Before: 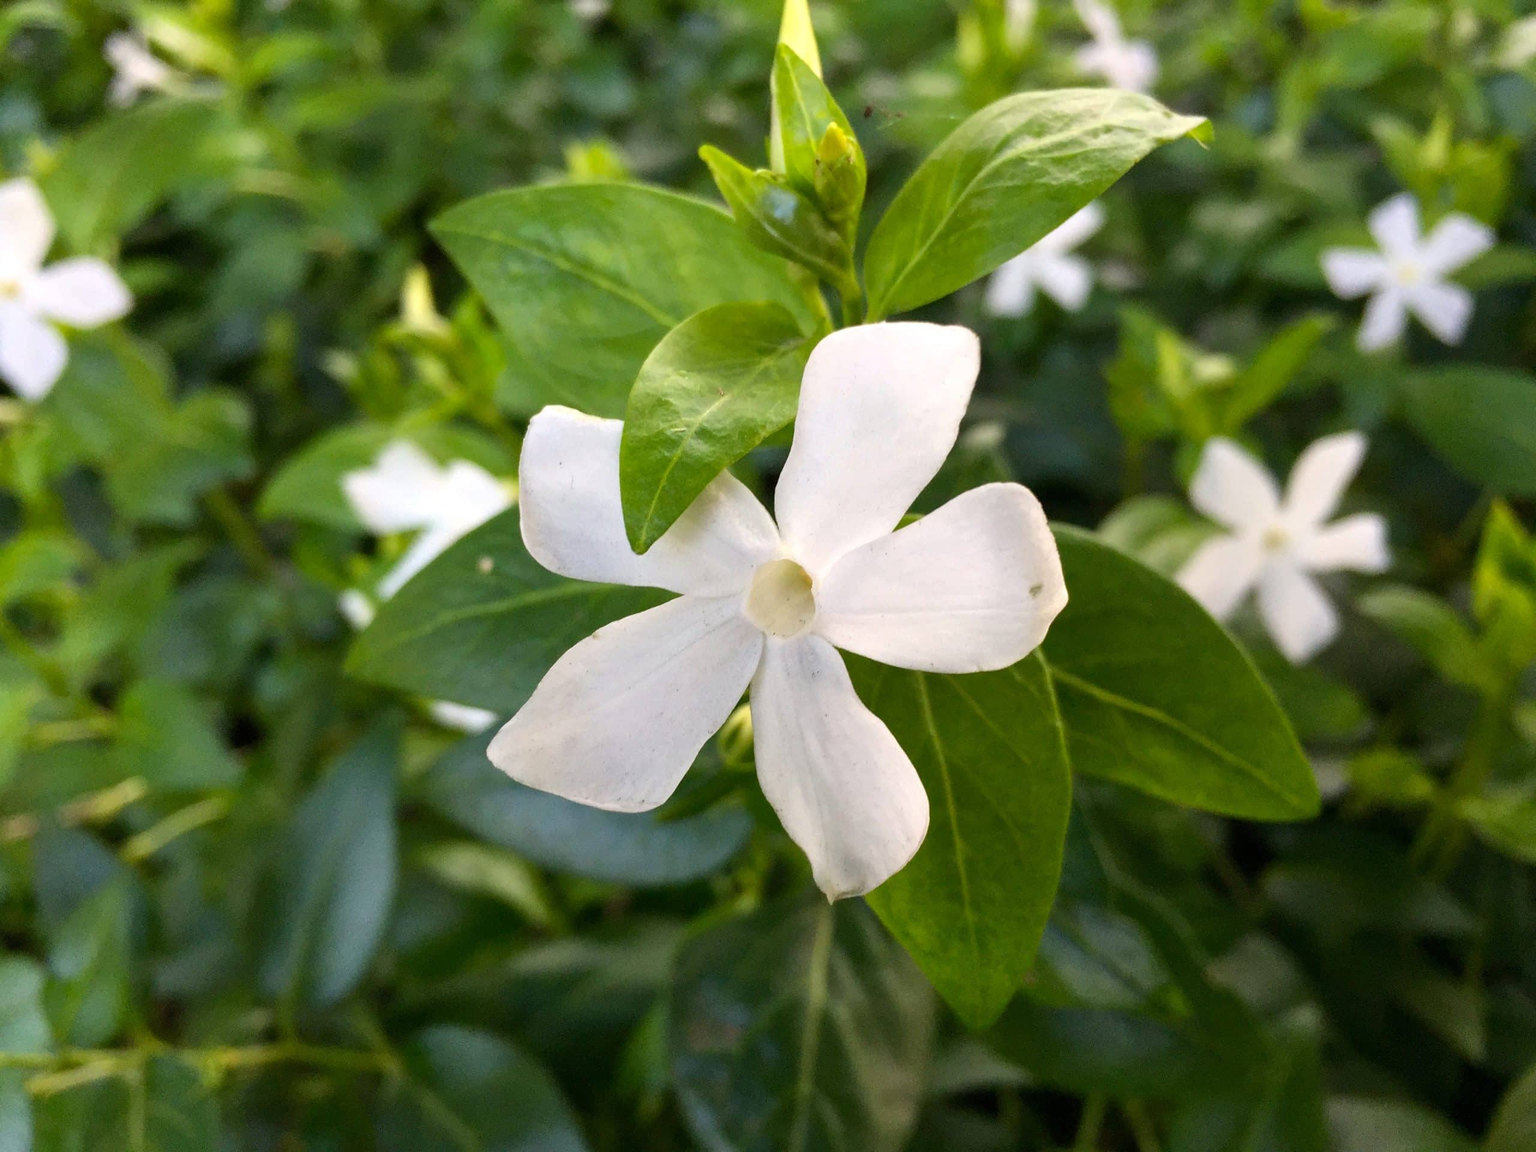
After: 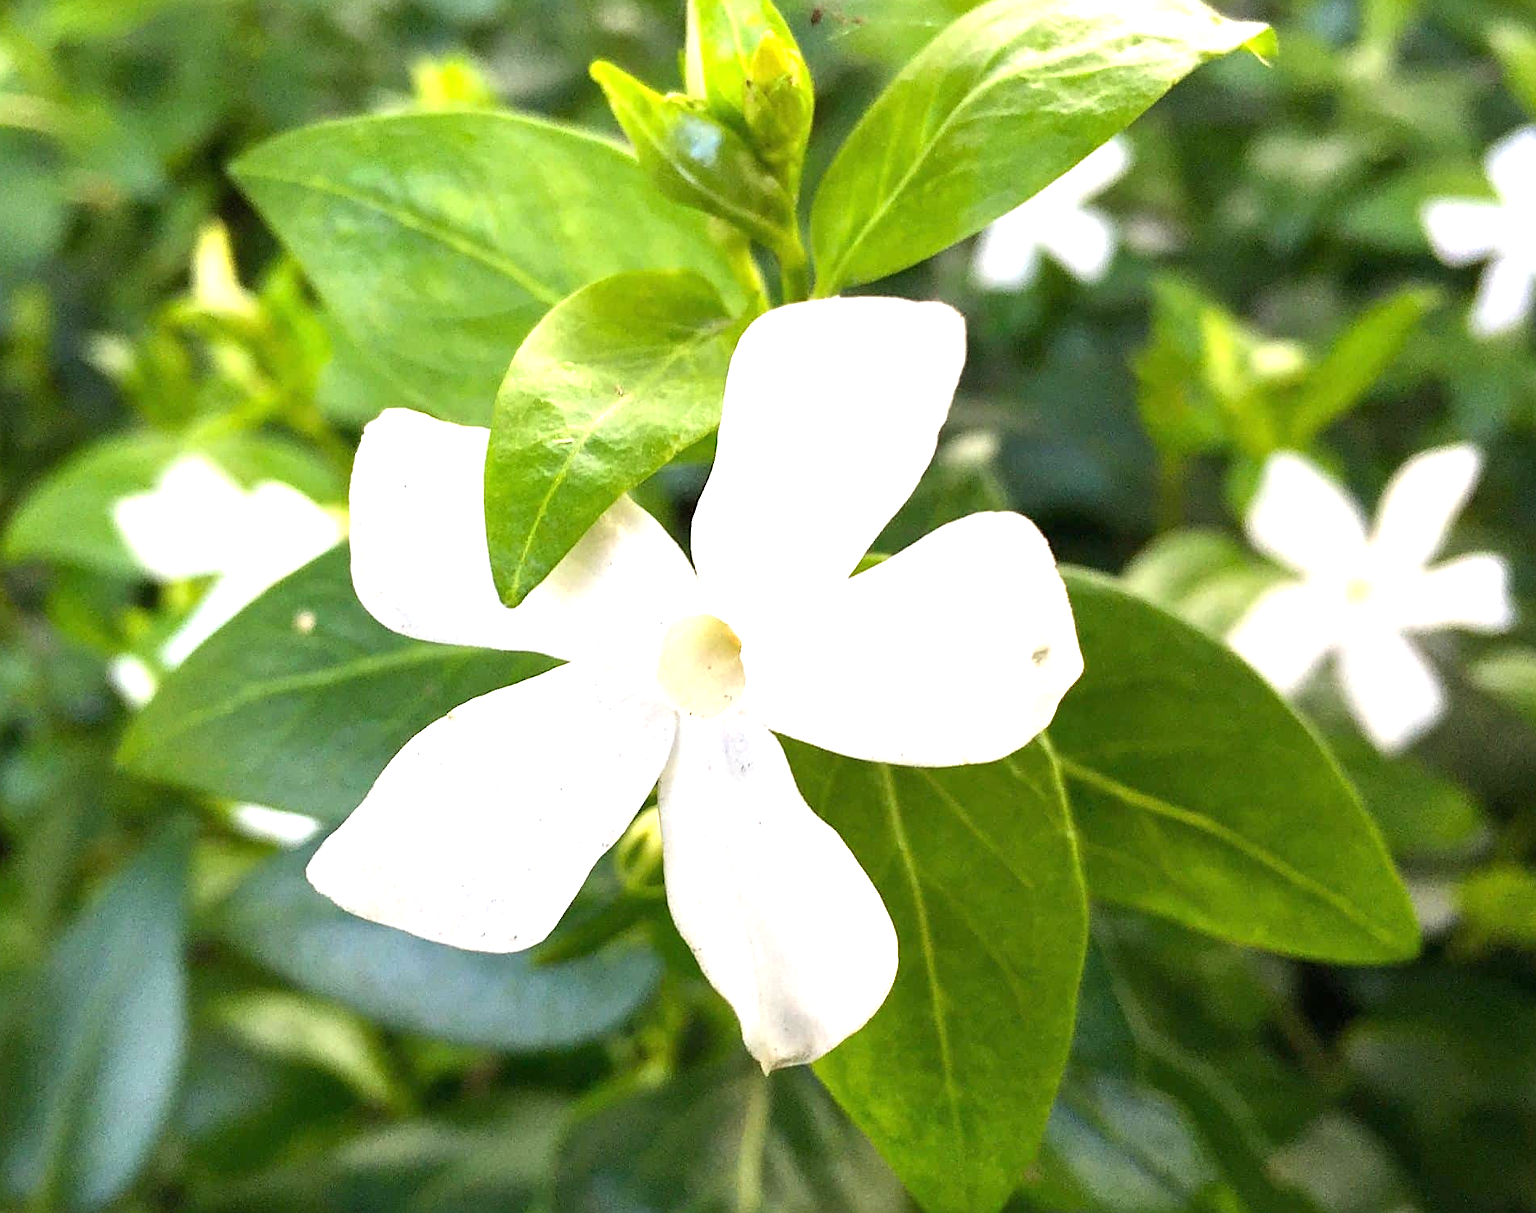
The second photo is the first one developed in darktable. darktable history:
crop: left 16.768%, top 8.653%, right 8.362%, bottom 12.485%
exposure: black level correction 0, exposure 1.1 EV, compensate highlight preservation false
sharpen: on, module defaults
